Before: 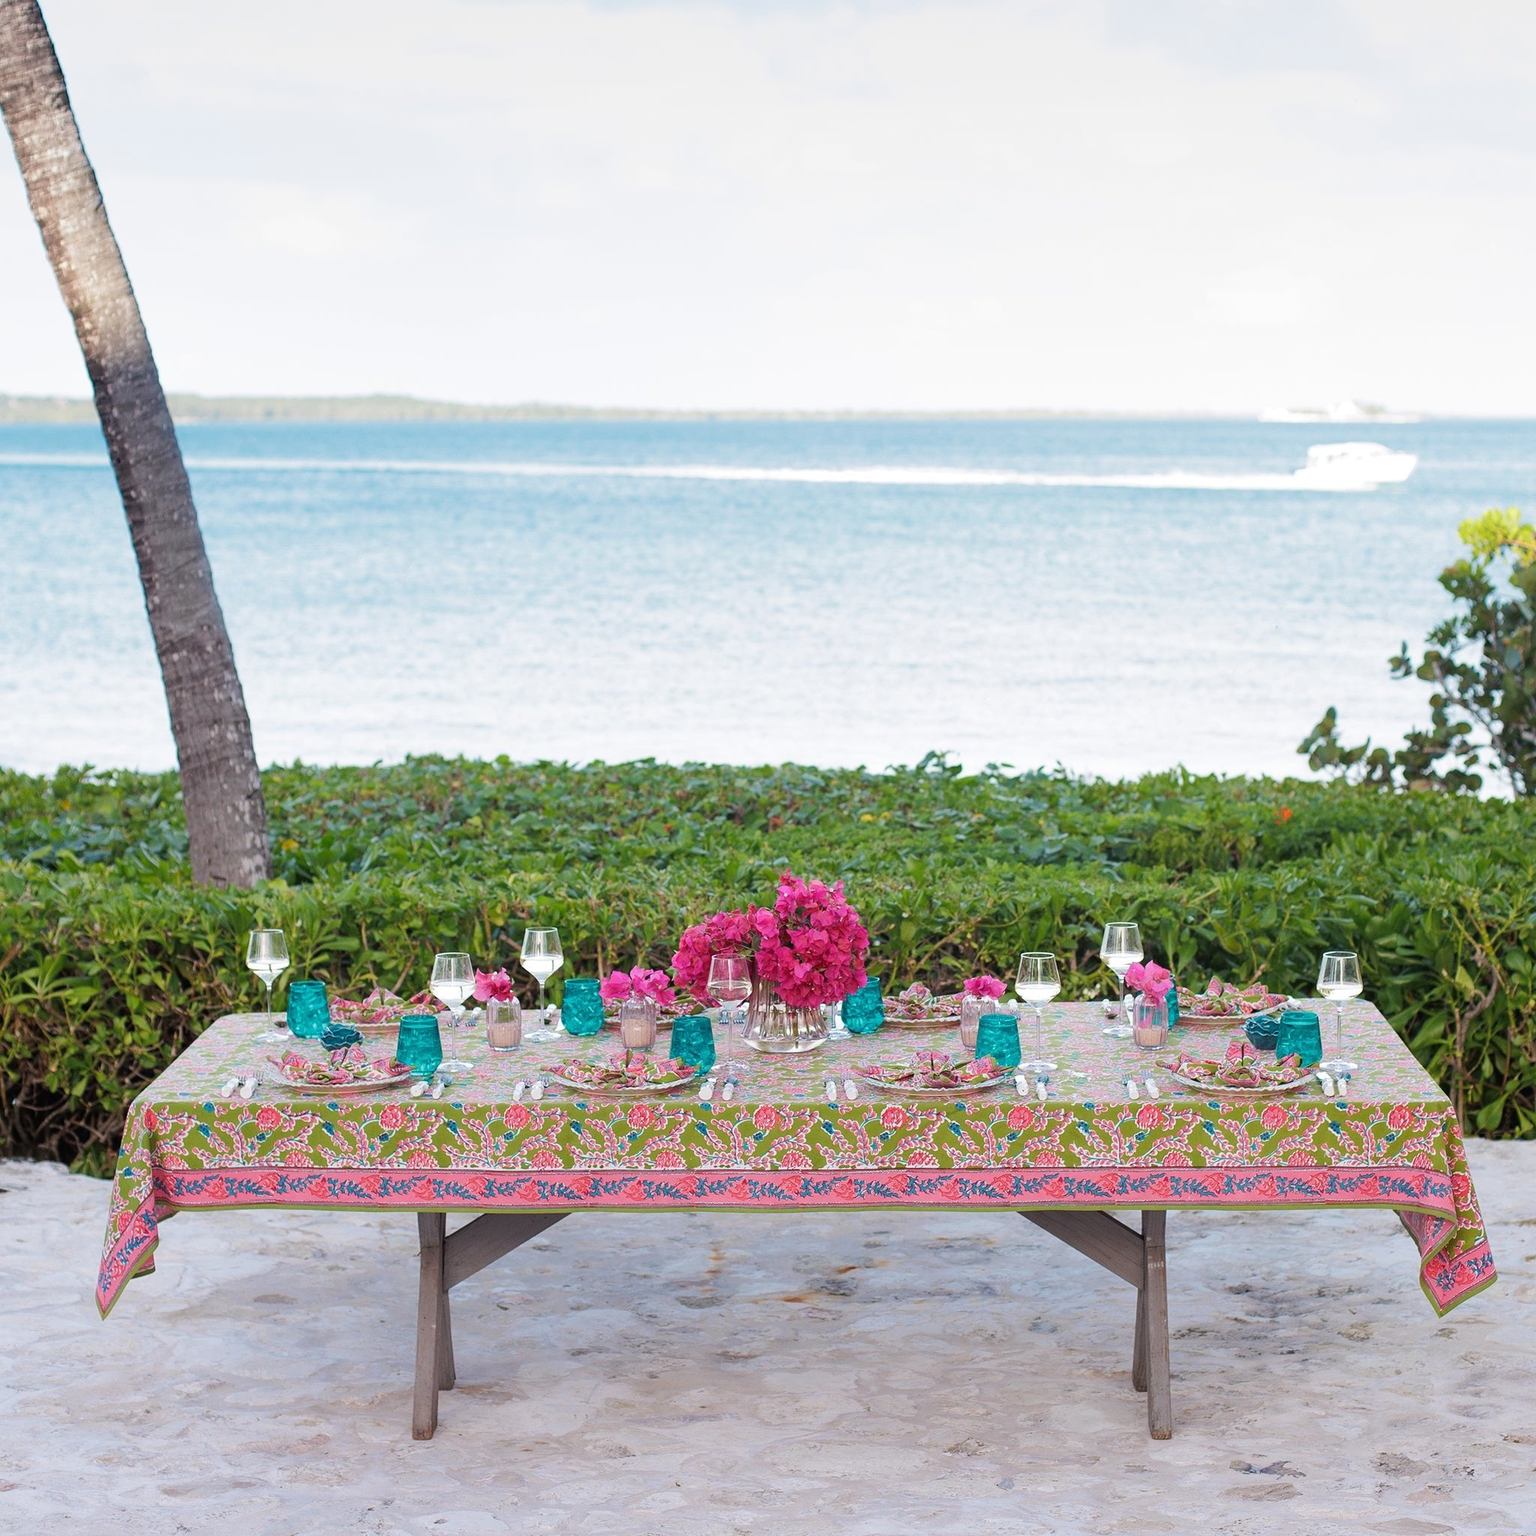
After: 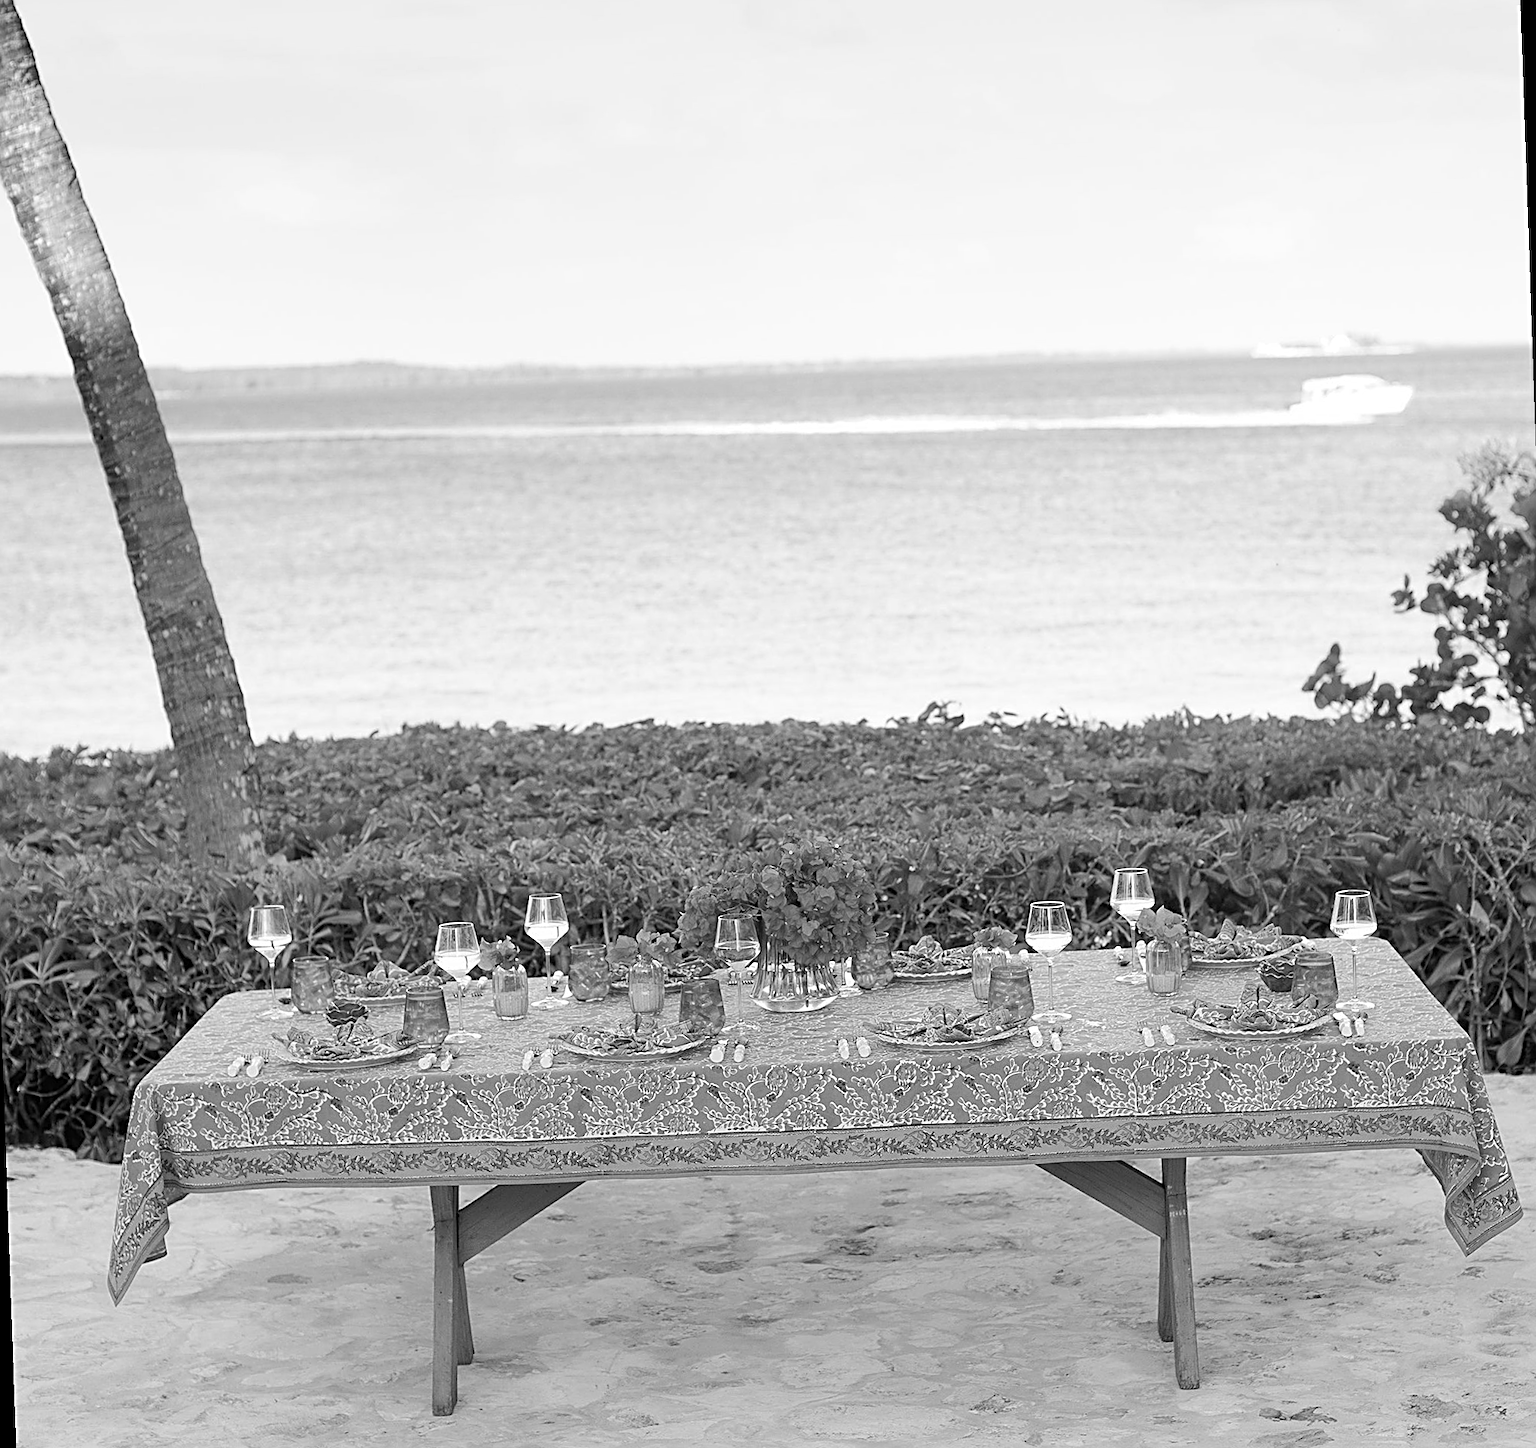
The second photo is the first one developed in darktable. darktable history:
monochrome: on, module defaults
rotate and perspective: rotation -2°, crop left 0.022, crop right 0.978, crop top 0.049, crop bottom 0.951
sharpen: radius 2.676, amount 0.669
